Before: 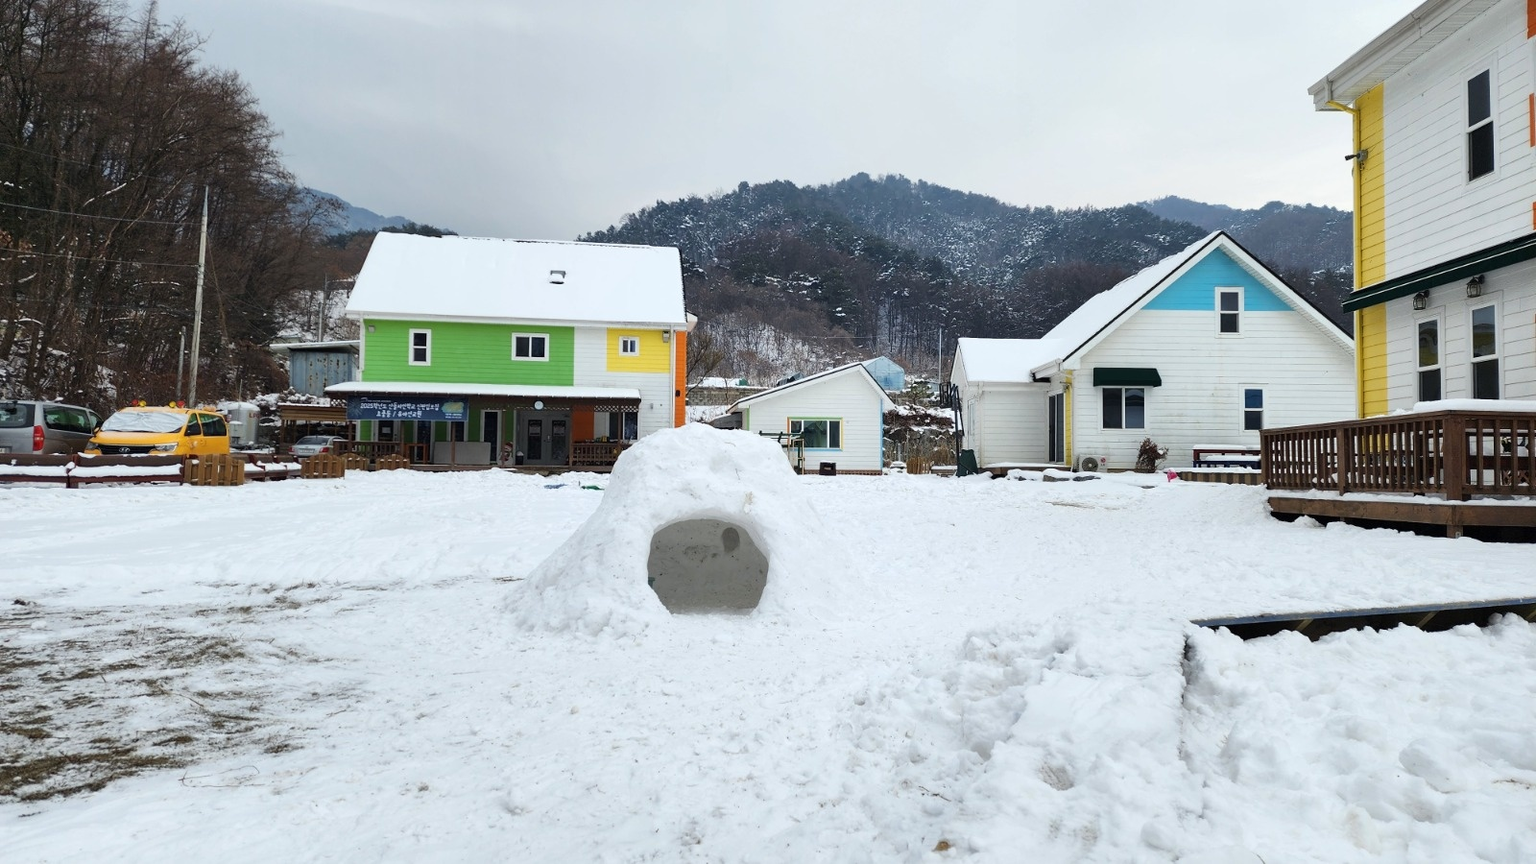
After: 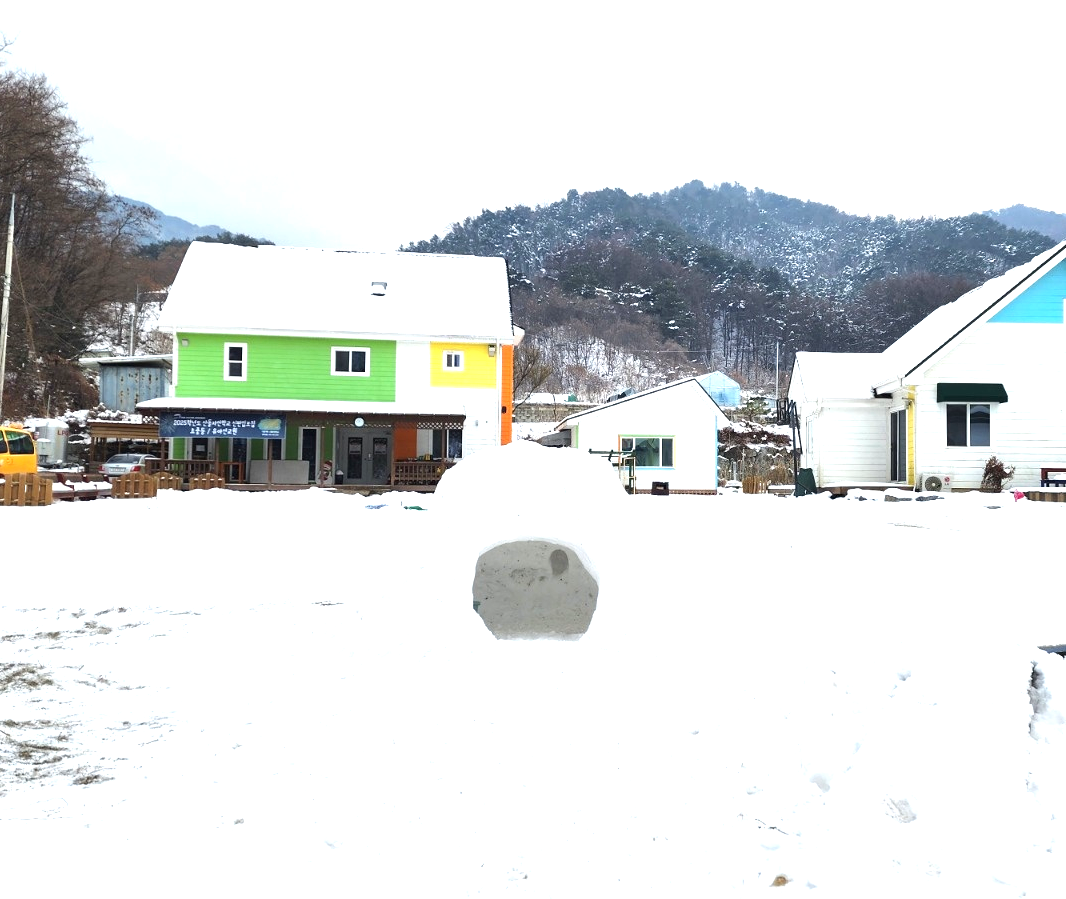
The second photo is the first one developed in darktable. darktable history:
exposure: black level correction 0, exposure 1.1 EV, compensate highlight preservation false
crop and rotate: left 12.673%, right 20.66%
